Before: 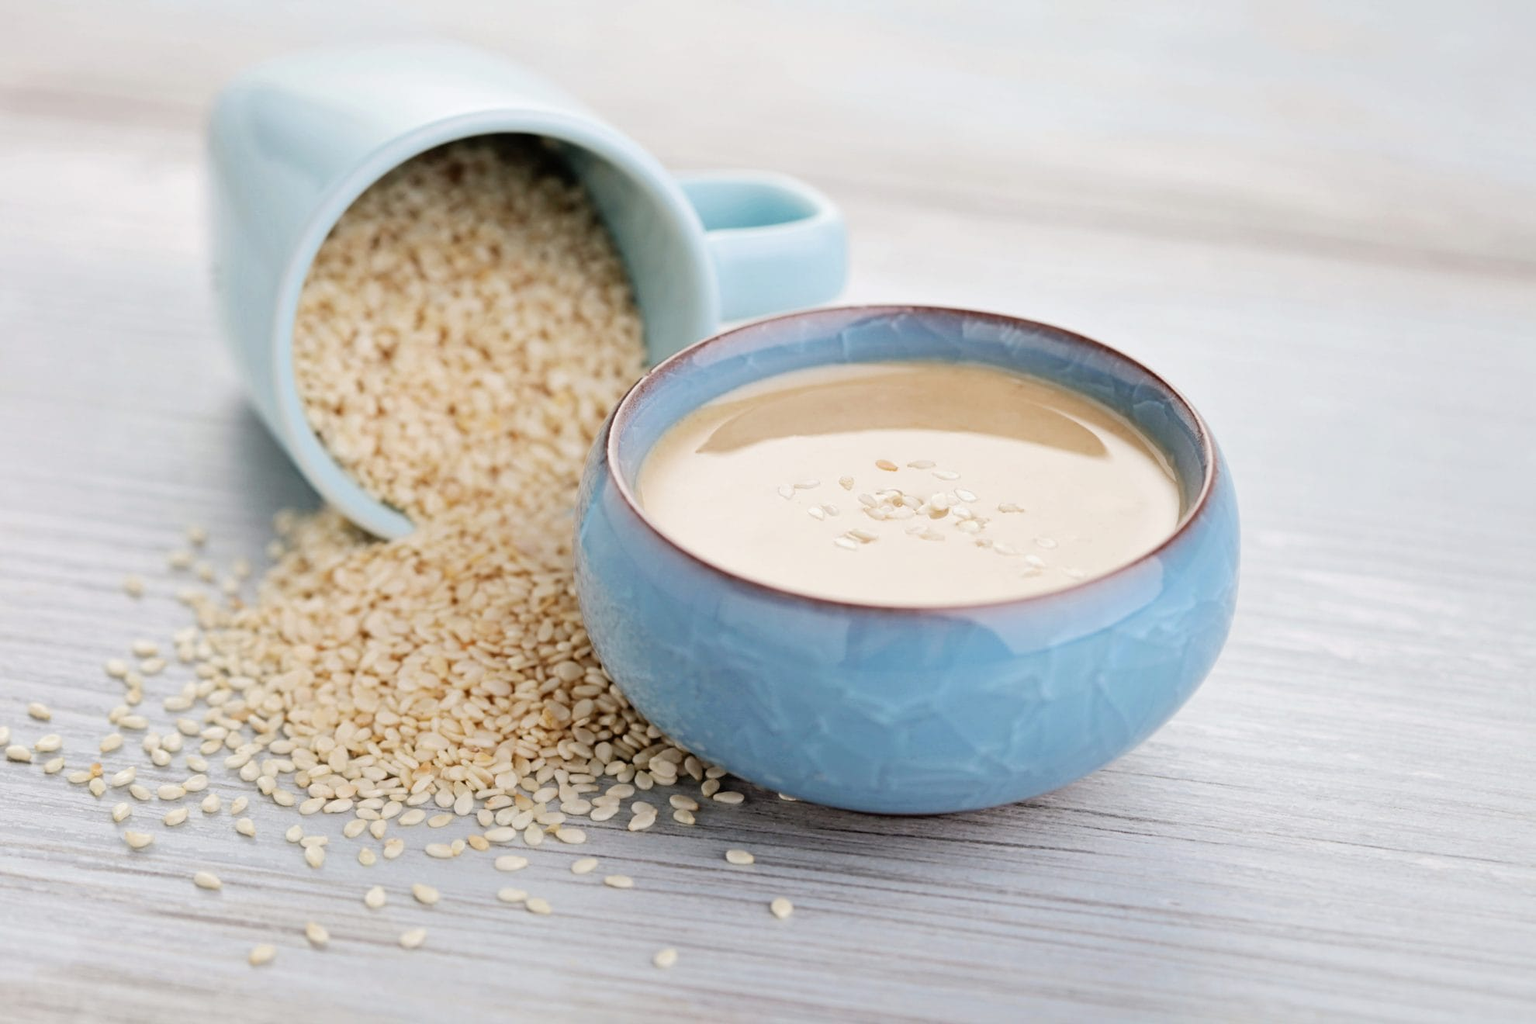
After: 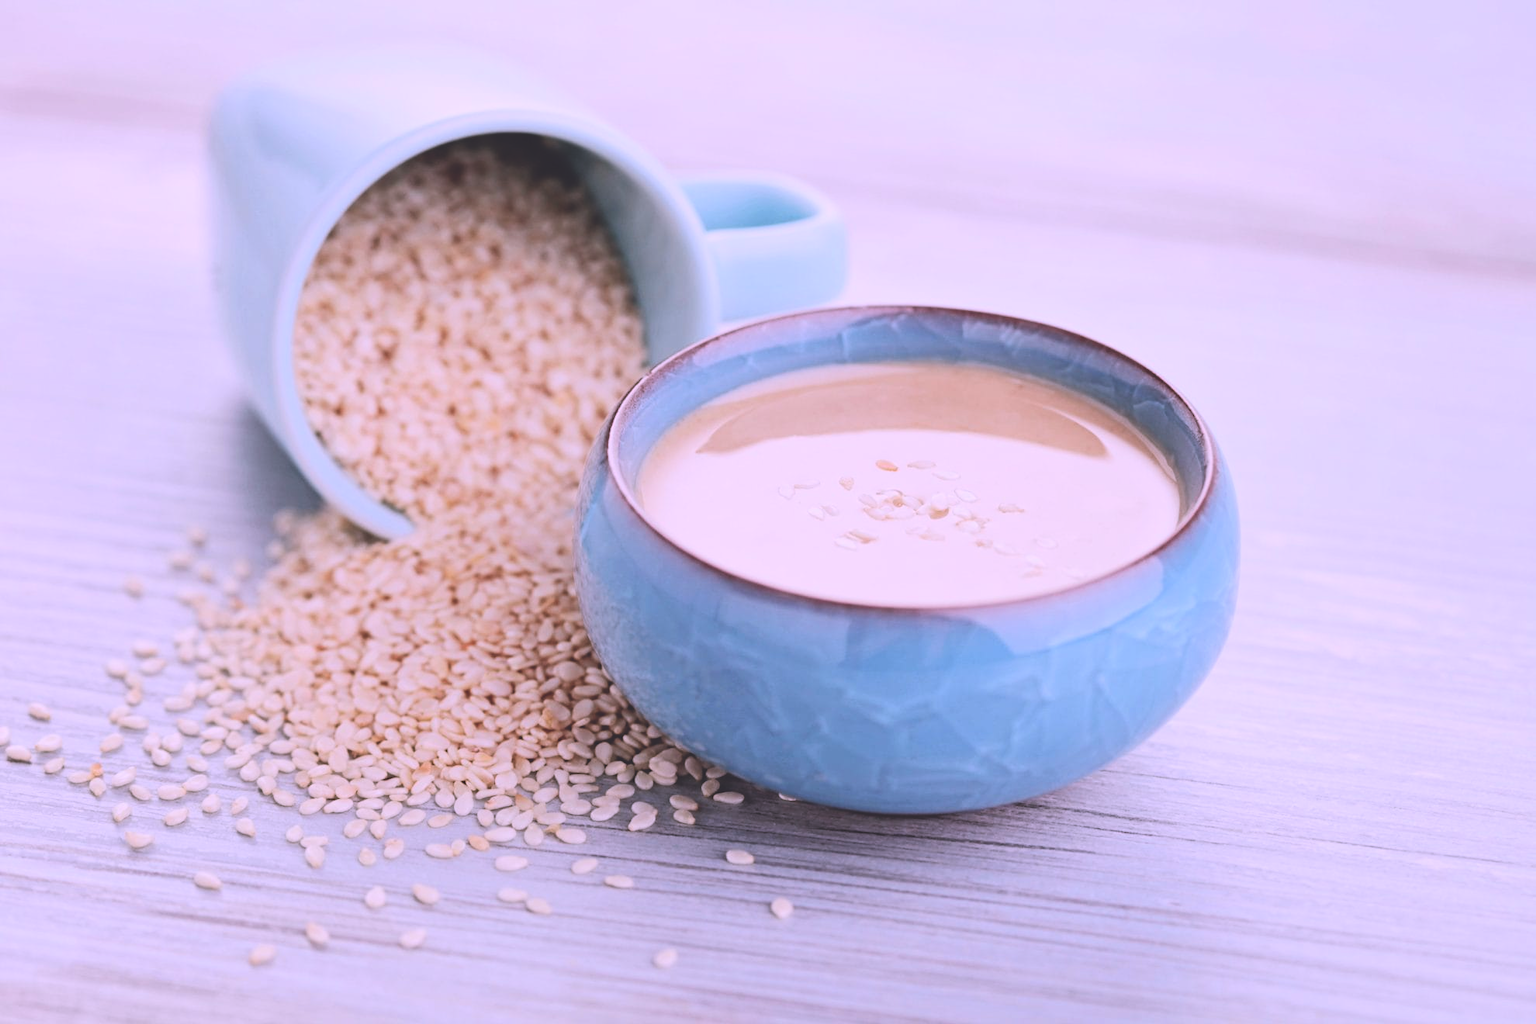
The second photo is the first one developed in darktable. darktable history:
exposure: black level correction -0.036, exposure -0.498 EV, compensate highlight preservation false
contrast brightness saturation: contrast 0.231, brightness 0.114, saturation 0.288
color correction: highlights a* 15.03, highlights b* -24.77
